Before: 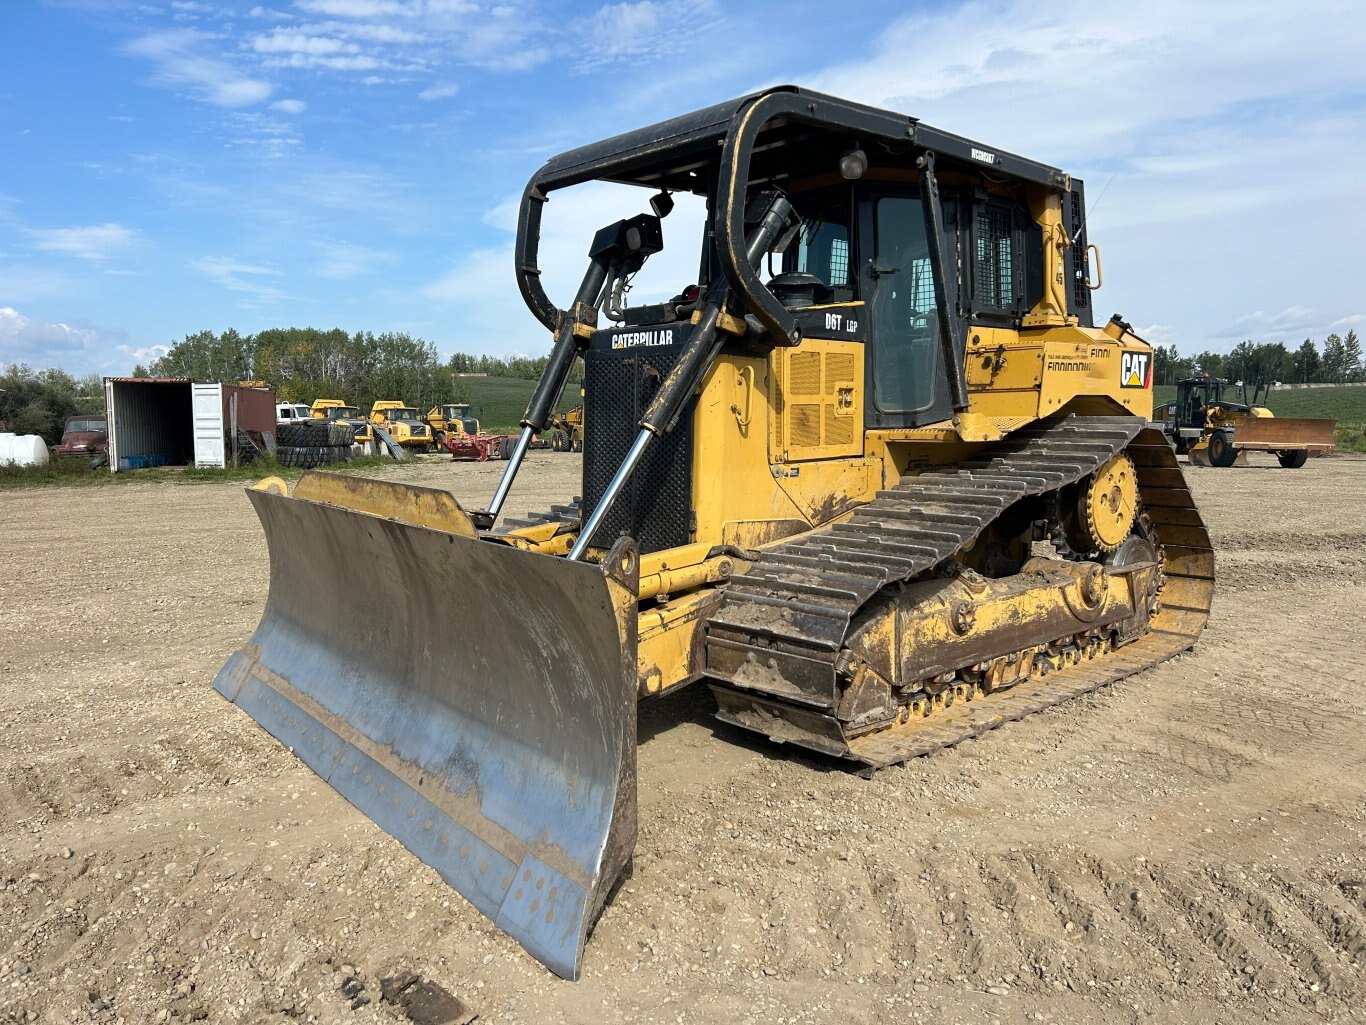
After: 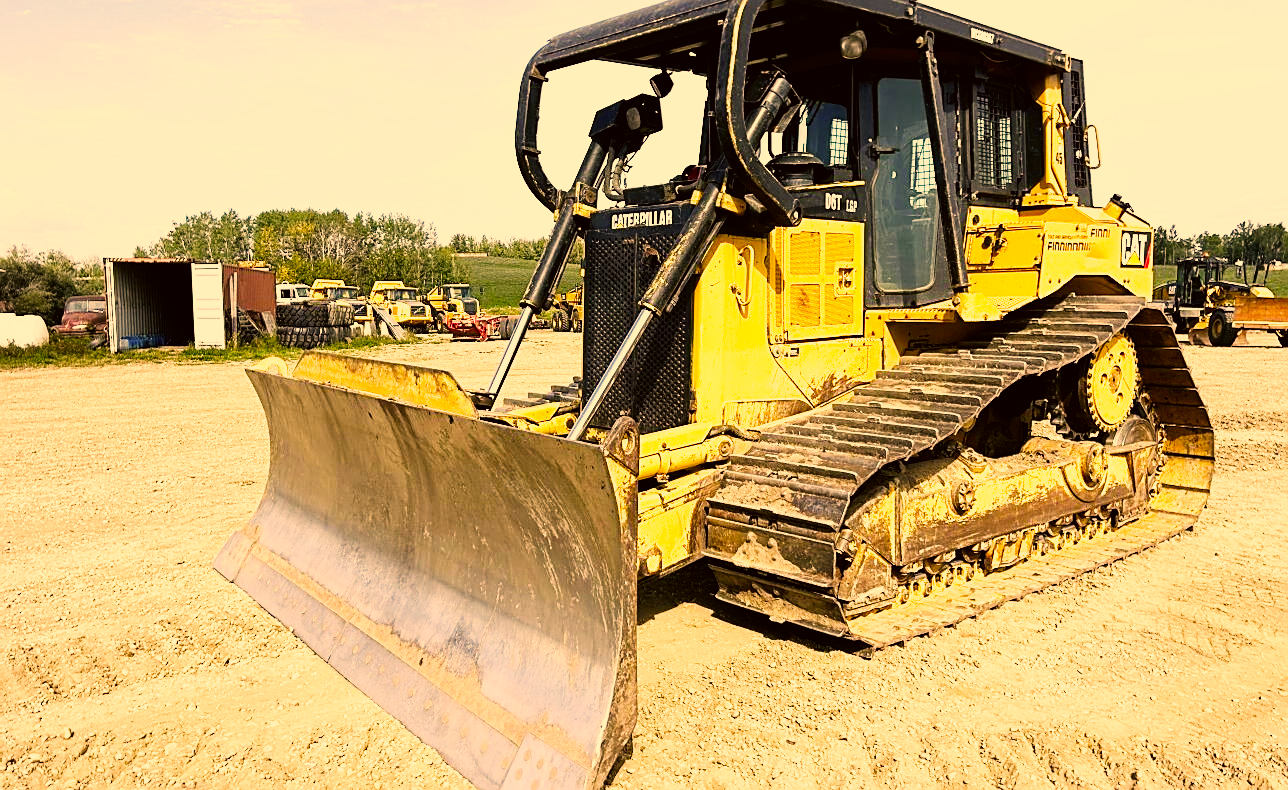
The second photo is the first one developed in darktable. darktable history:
color correction: highlights a* 18.26, highlights b* 35.19, shadows a* 1.76, shadows b* 6.41, saturation 1.03
base curve: curves: ch0 [(0, 0) (0.007, 0.004) (0.027, 0.03) (0.046, 0.07) (0.207, 0.54) (0.442, 0.872) (0.673, 0.972) (1, 1)], preserve colors none
crop and rotate: angle 0.036°, top 11.764%, right 5.561%, bottom 11.081%
sharpen: on, module defaults
